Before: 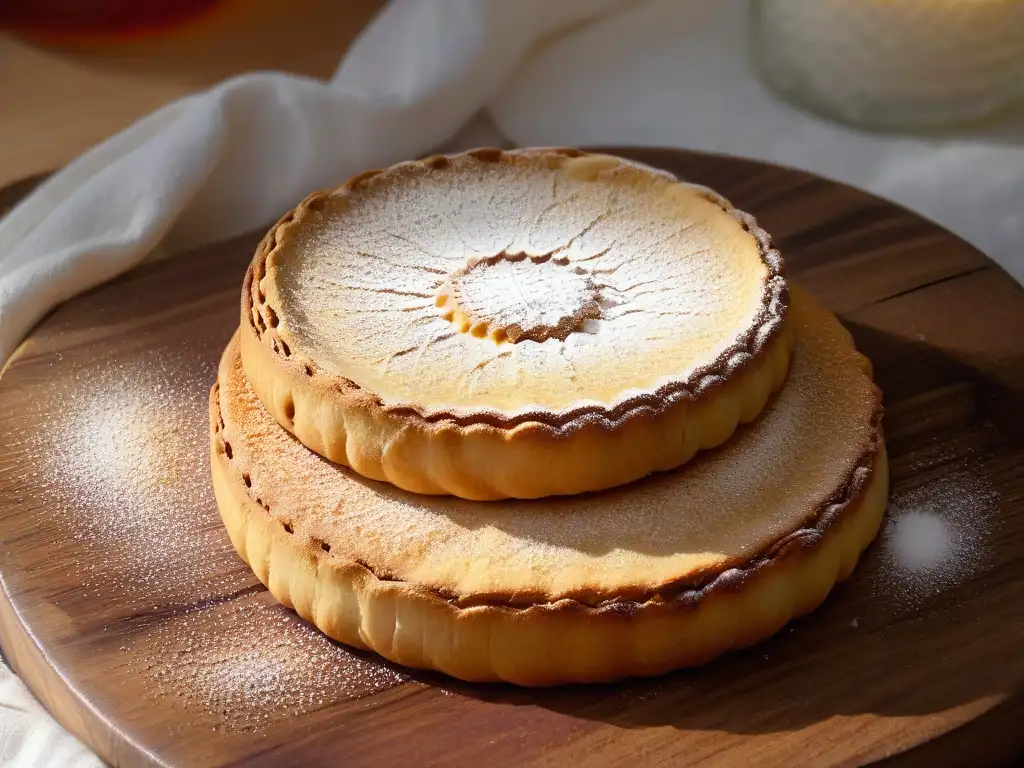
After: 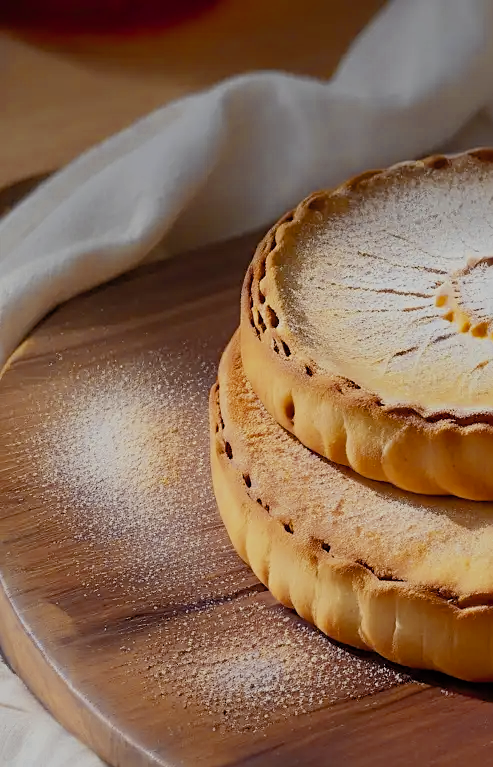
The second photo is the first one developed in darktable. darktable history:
sharpen: on, module defaults
filmic rgb: black relative exposure -7.65 EV, white relative exposure 4.56 EV, hardness 3.61, color science v6 (2022)
crop and rotate: left 0.003%, top 0%, right 51.763%
shadows and highlights: on, module defaults
color balance rgb: power › luminance 1.591%, linear chroma grading › shadows -2.357%, linear chroma grading › highlights -14.041%, linear chroma grading › global chroma -9.551%, linear chroma grading › mid-tones -10.448%, perceptual saturation grading › global saturation 37.125%
color zones: curves: ch0 [(0.035, 0.242) (0.25, 0.5) (0.384, 0.214) (0.488, 0.255) (0.75, 0.5)]; ch1 [(0.063, 0.379) (0.25, 0.5) (0.354, 0.201) (0.489, 0.085) (0.729, 0.271)]; ch2 [(0.25, 0.5) (0.38, 0.517) (0.442, 0.51) (0.735, 0.456)]
